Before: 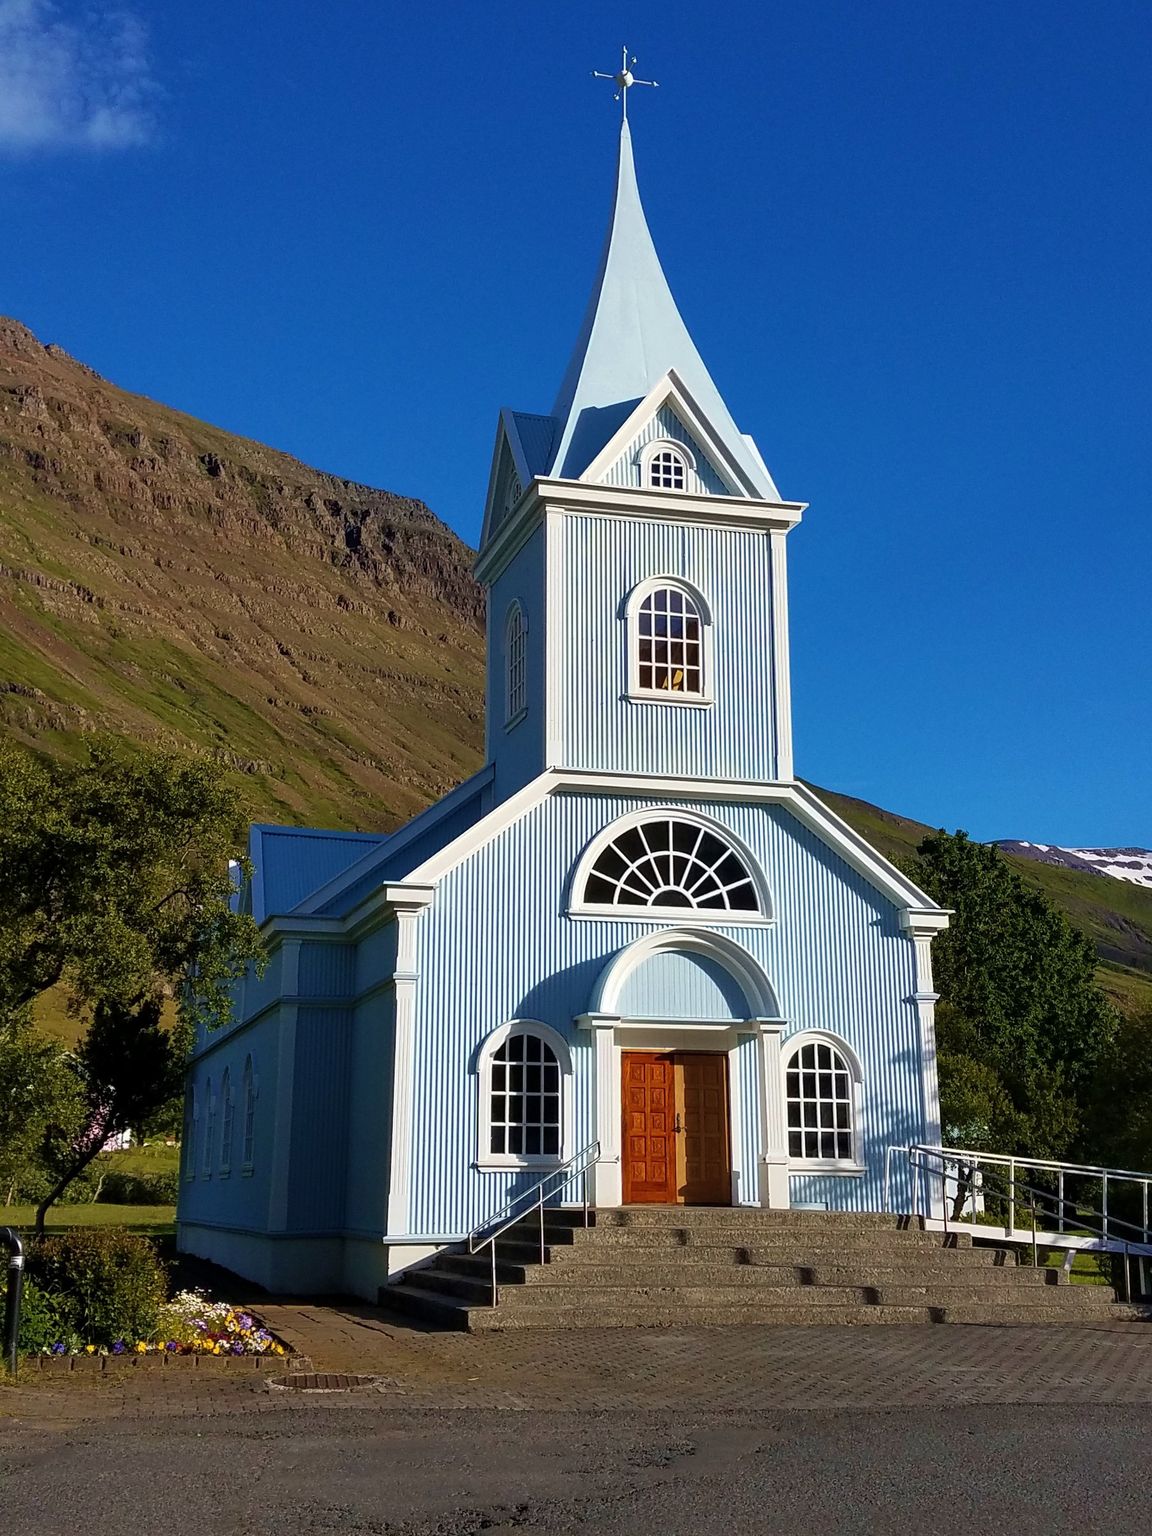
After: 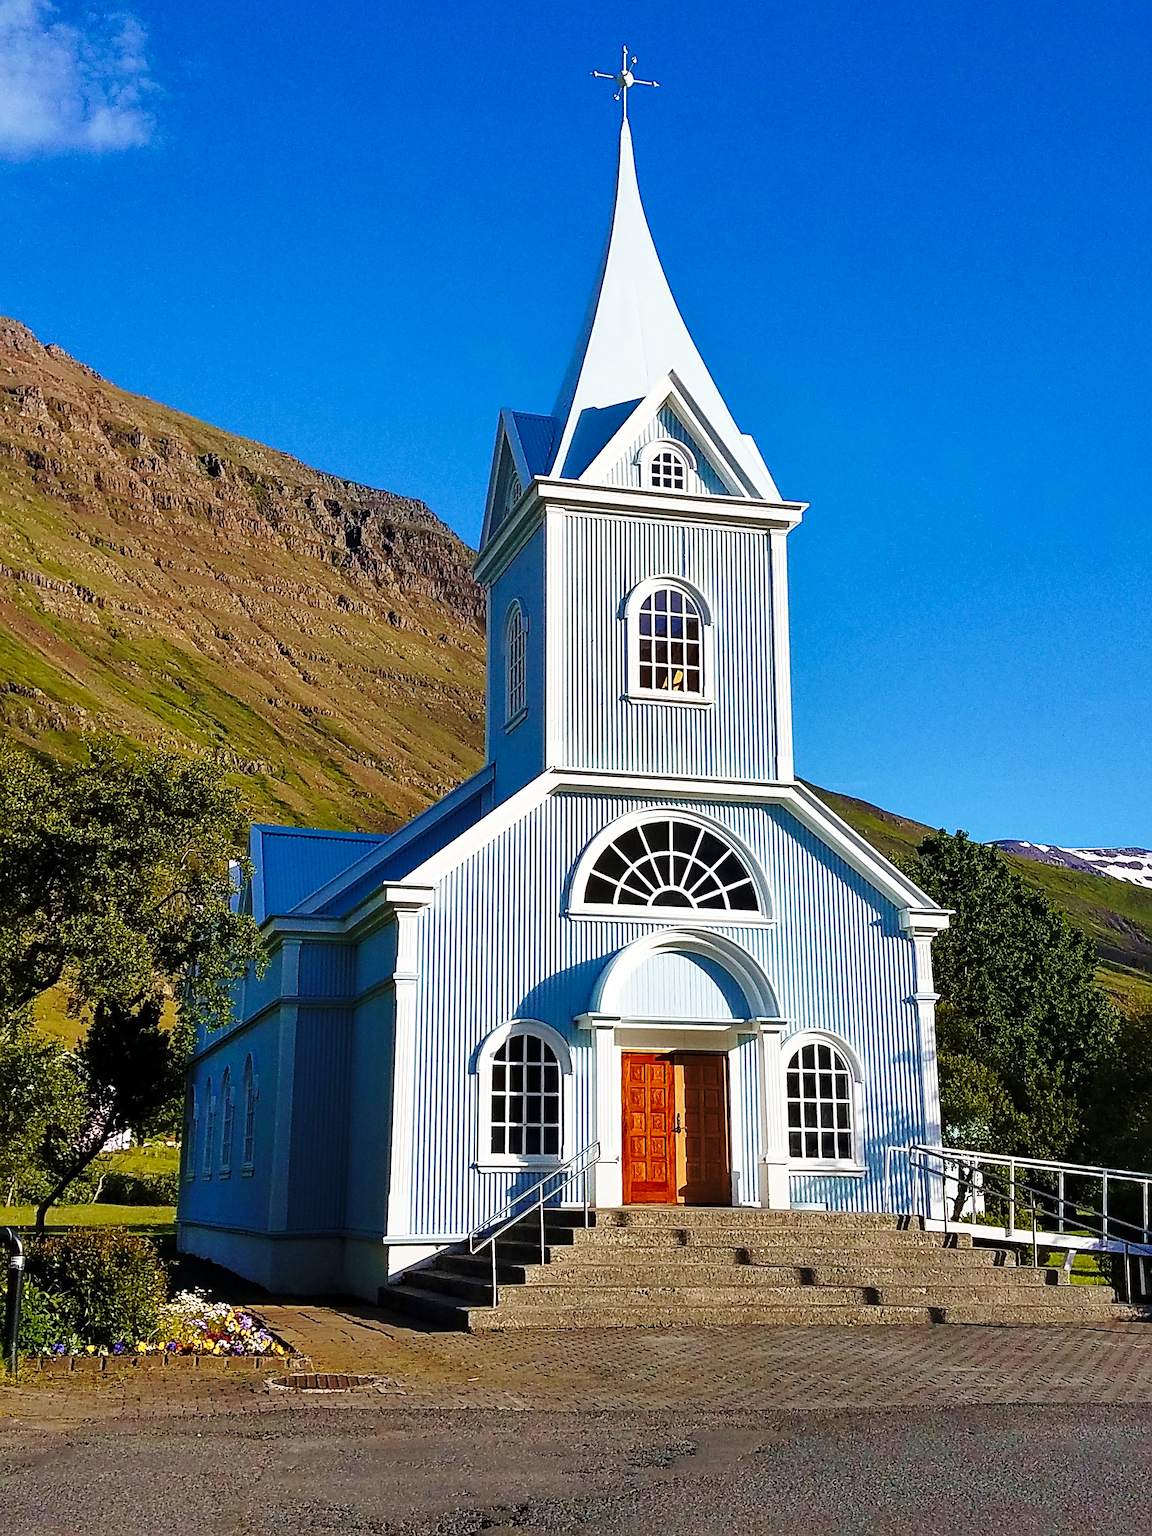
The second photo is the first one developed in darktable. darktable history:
base curve: curves: ch0 [(0, 0) (0.028, 0.03) (0.121, 0.232) (0.46, 0.748) (0.859, 0.968) (1, 1)], preserve colors none
shadows and highlights: shadows 12, white point adjustment 1.2, soften with gaussian
sharpen: on, module defaults
white balance: emerald 1
